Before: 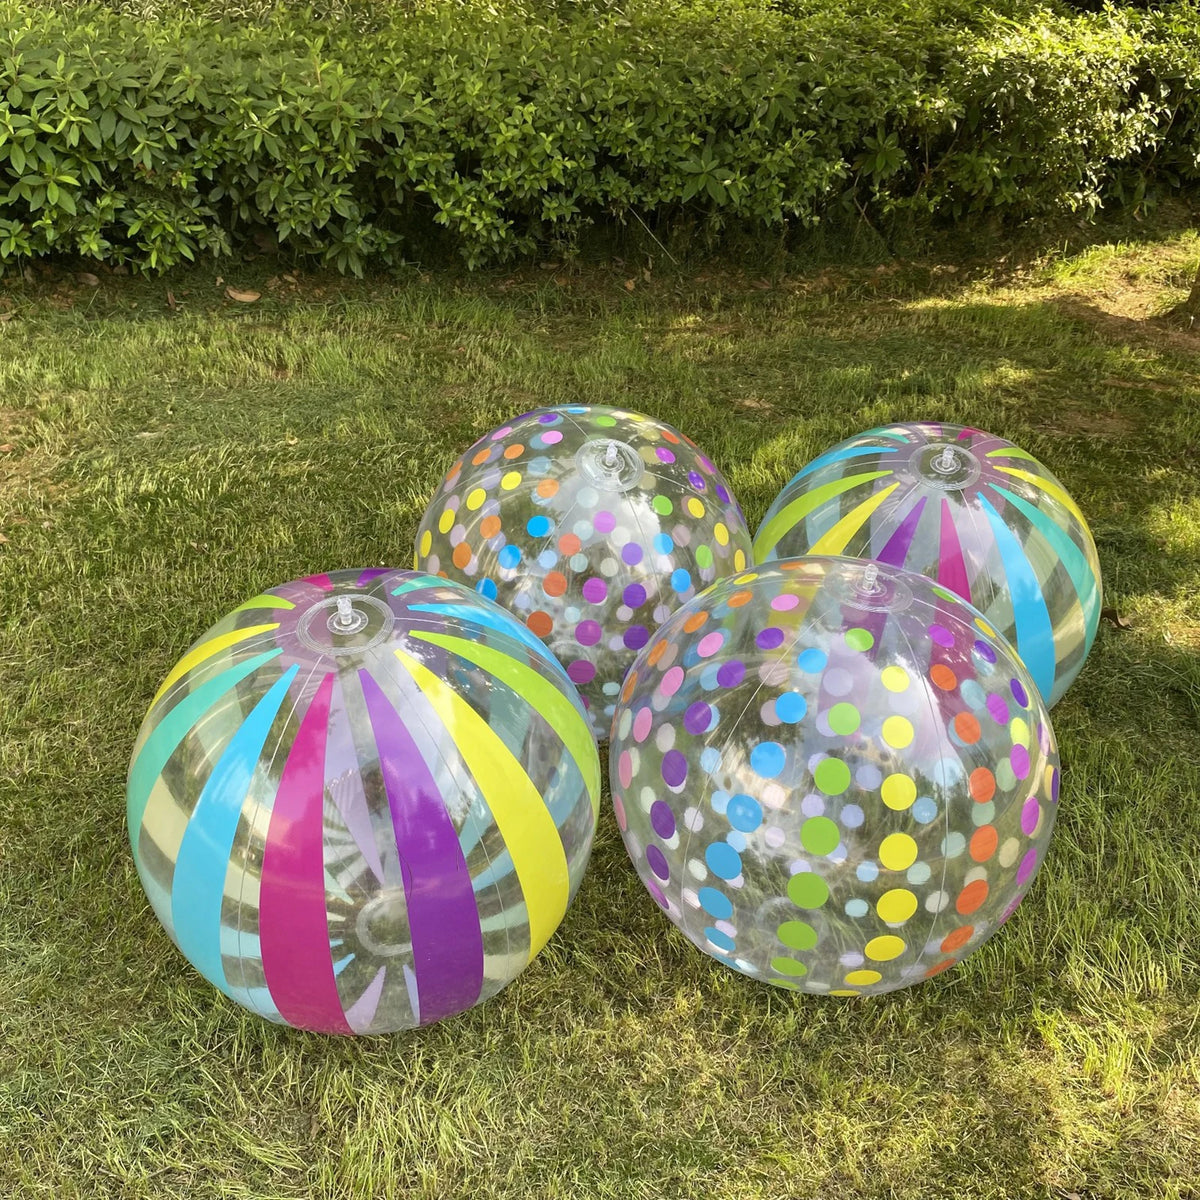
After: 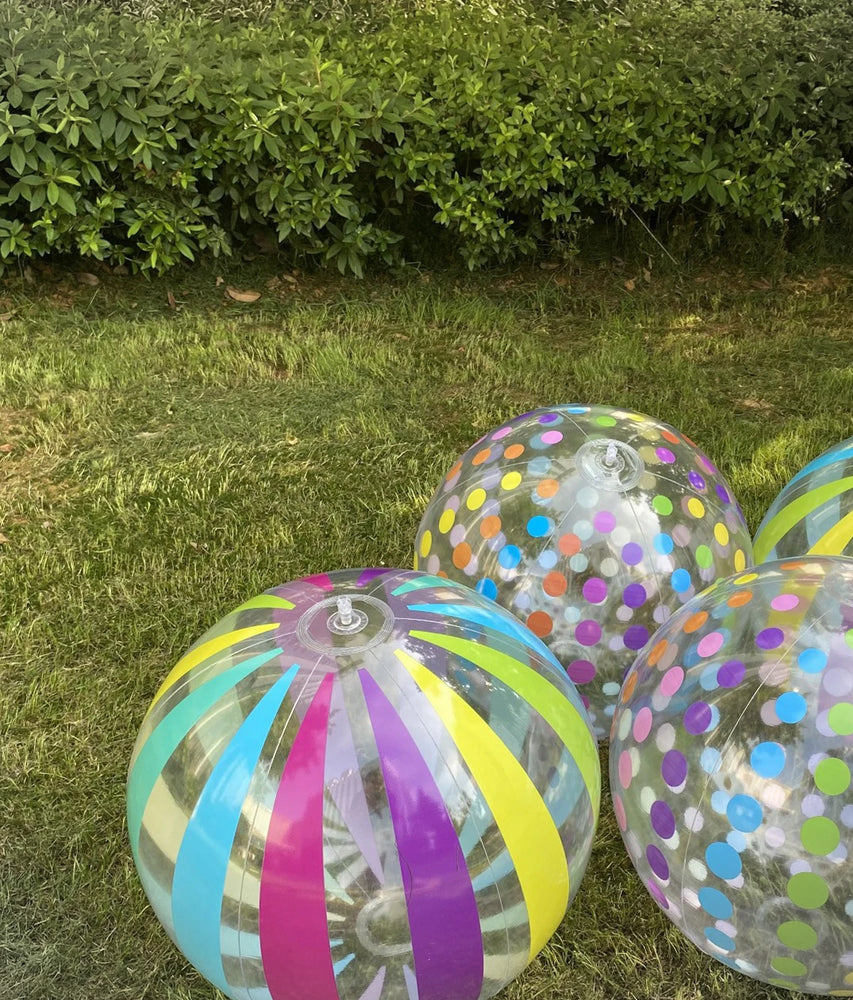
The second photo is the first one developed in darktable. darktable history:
vignetting: fall-off start 91.19%
crop: right 28.885%, bottom 16.626%
